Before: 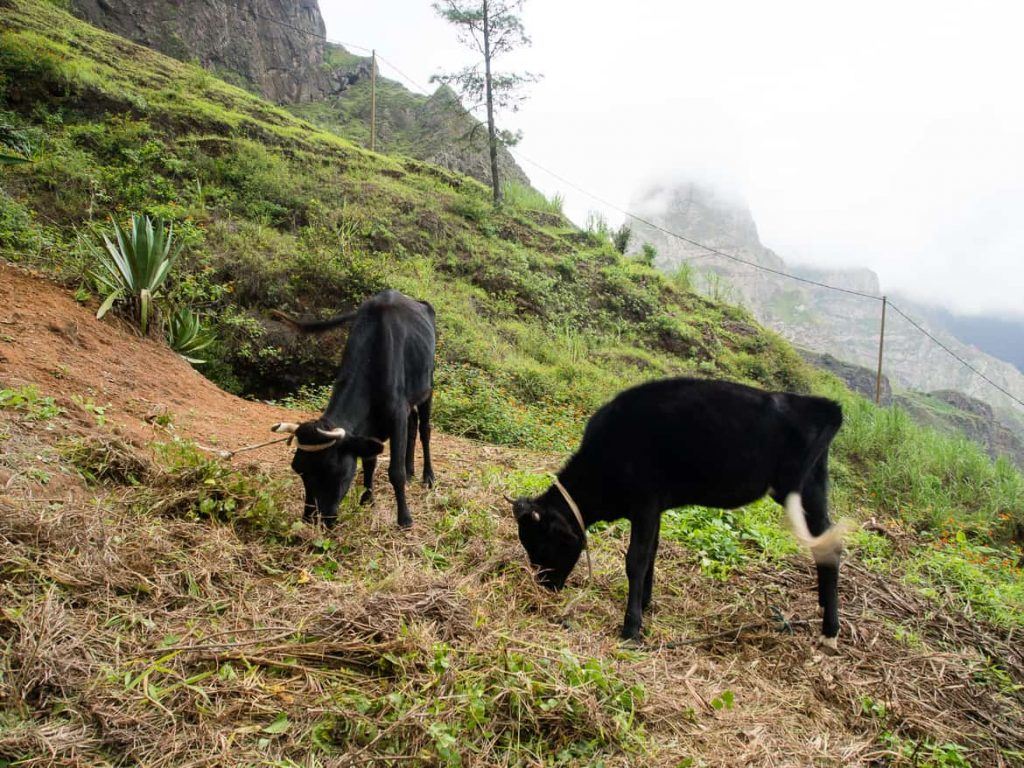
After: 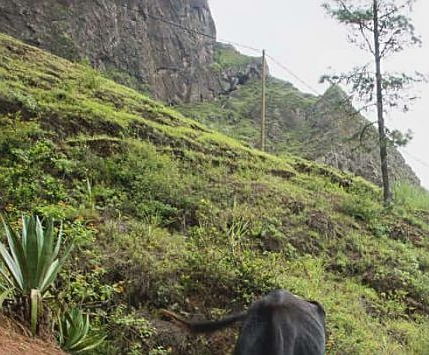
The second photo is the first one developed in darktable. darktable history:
sharpen: on, module defaults
crop and rotate: left 10.817%, top 0.062%, right 47.194%, bottom 53.626%
shadows and highlights: shadows 52.34, highlights -28.23, soften with gaussian
contrast brightness saturation: contrast -0.1, saturation -0.1
